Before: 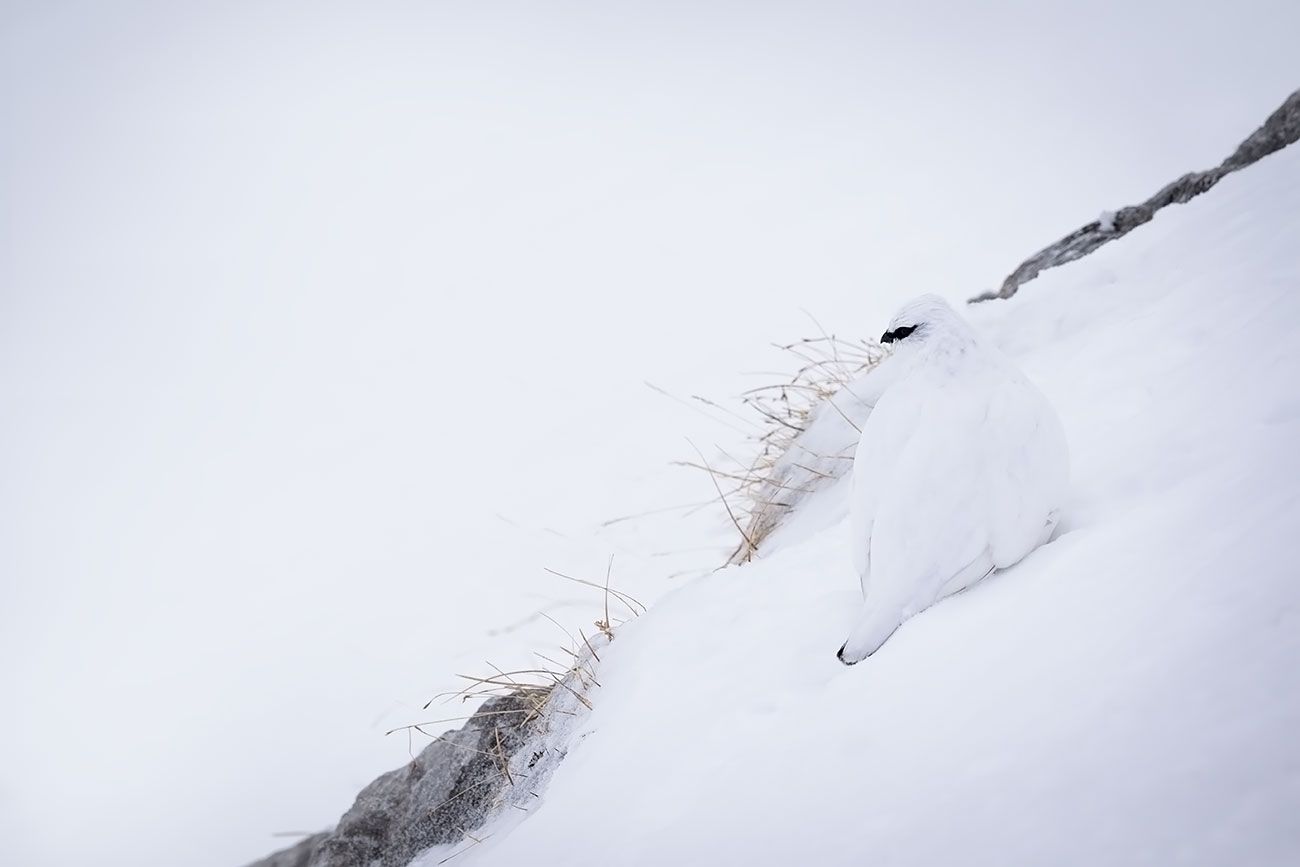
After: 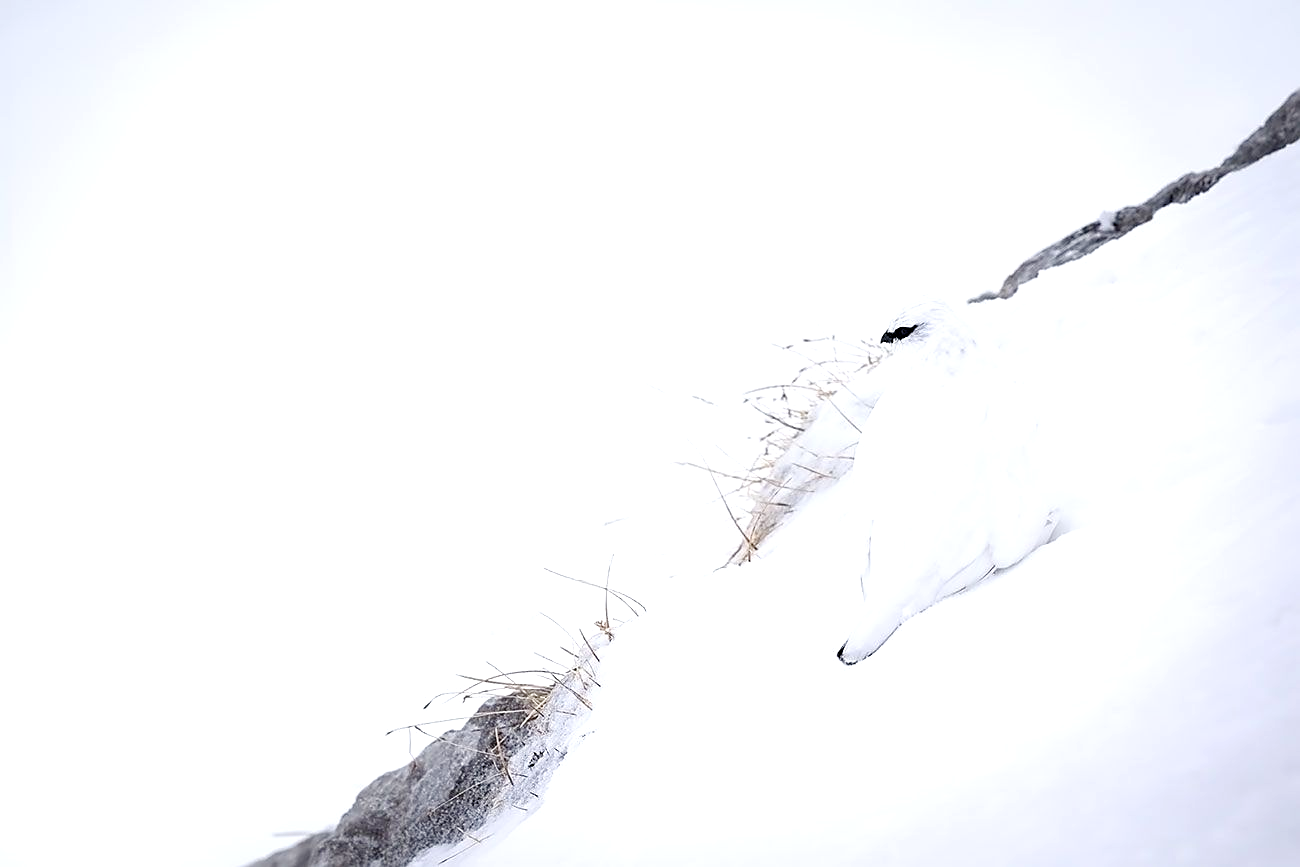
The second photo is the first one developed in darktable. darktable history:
color balance rgb: perceptual saturation grading › global saturation 13.816%, perceptual saturation grading › highlights -30.891%, perceptual saturation grading › shadows 50.996%
exposure: black level correction 0.001, exposure 0.498 EV, compensate exposure bias true, compensate highlight preservation false
sharpen: radius 1.873, amount 0.406, threshold 1.386
